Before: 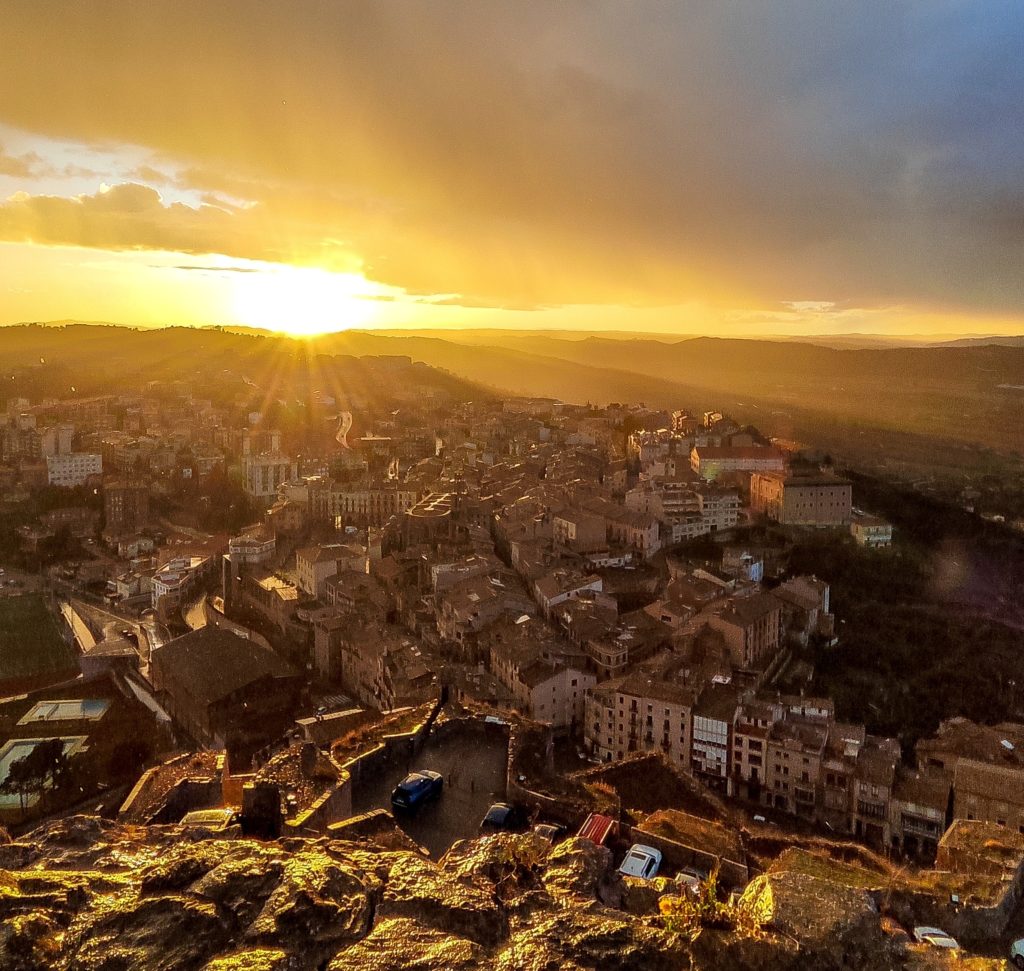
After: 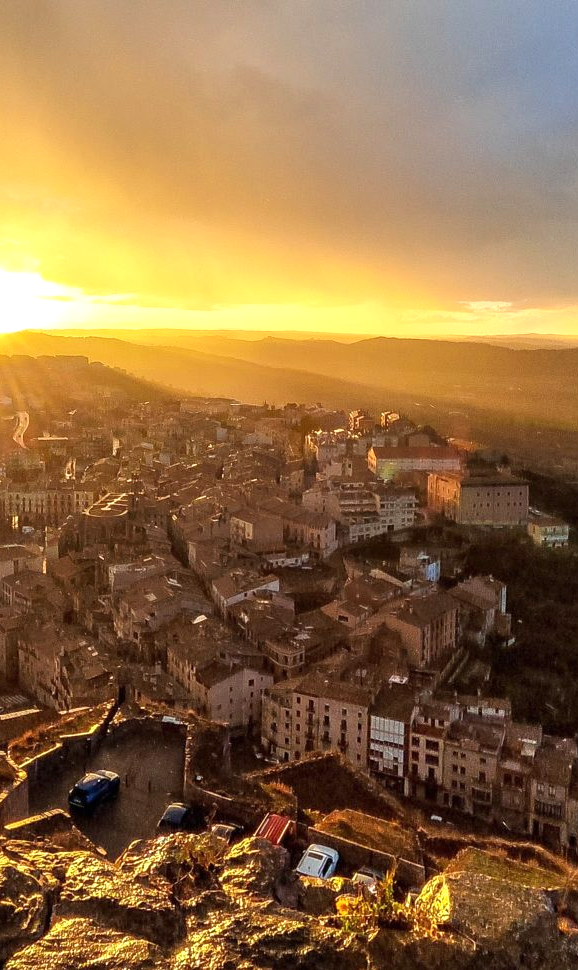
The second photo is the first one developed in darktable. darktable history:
crop: left 31.556%, top 0.015%, right 11.977%
exposure: black level correction 0, exposure 0.5 EV, compensate highlight preservation false
